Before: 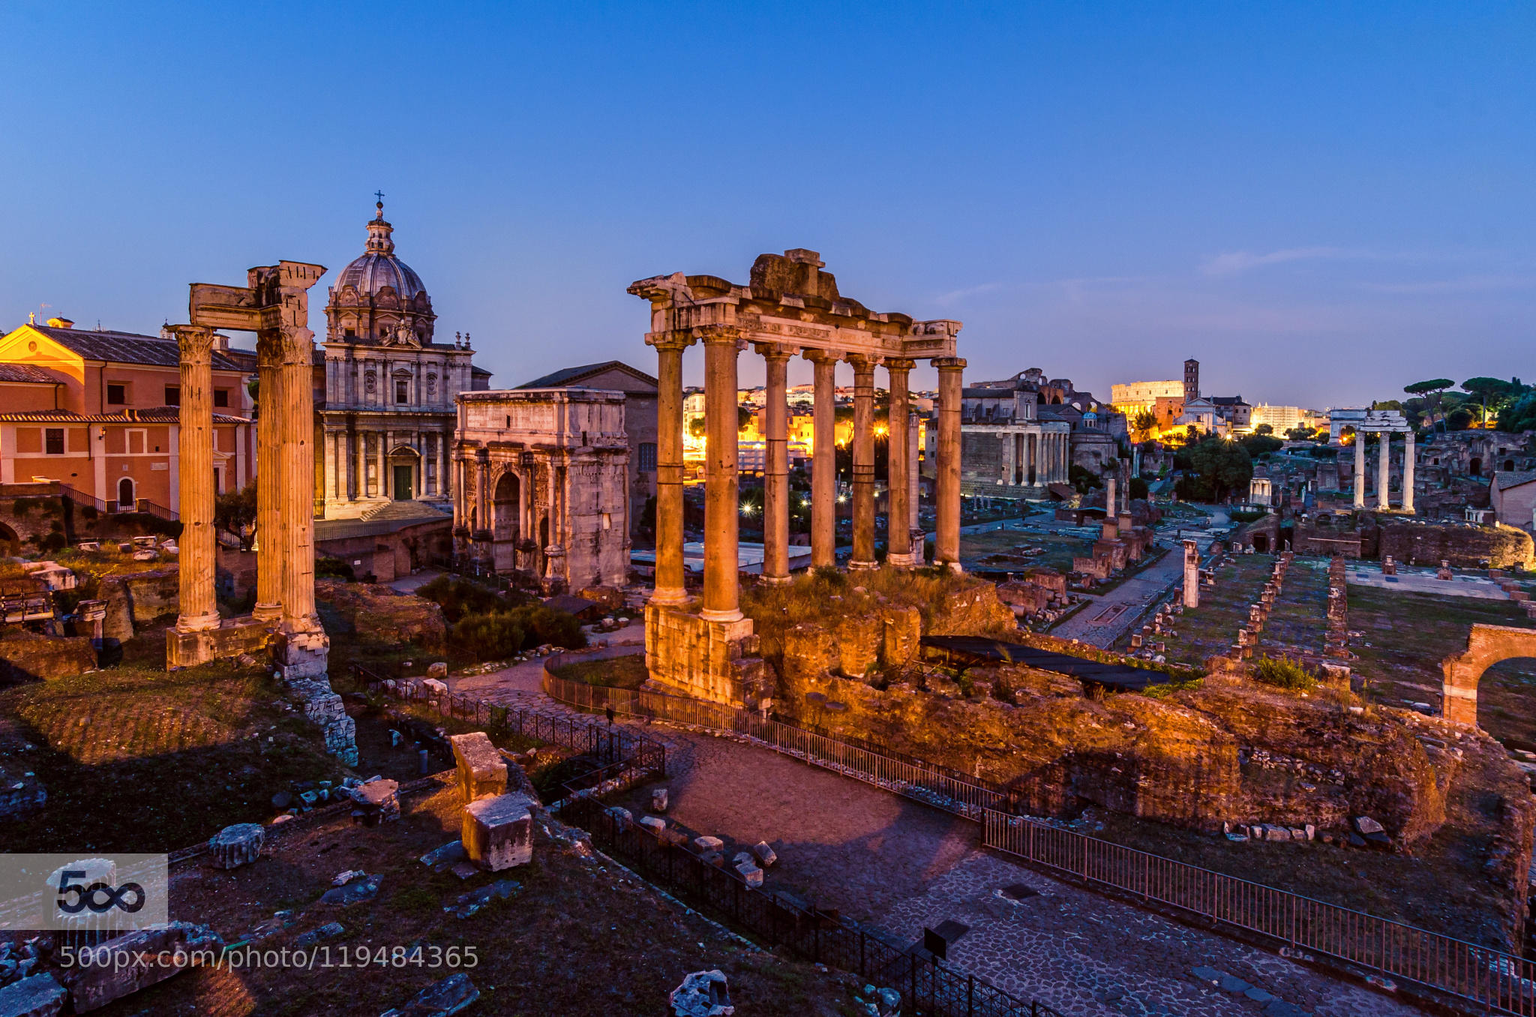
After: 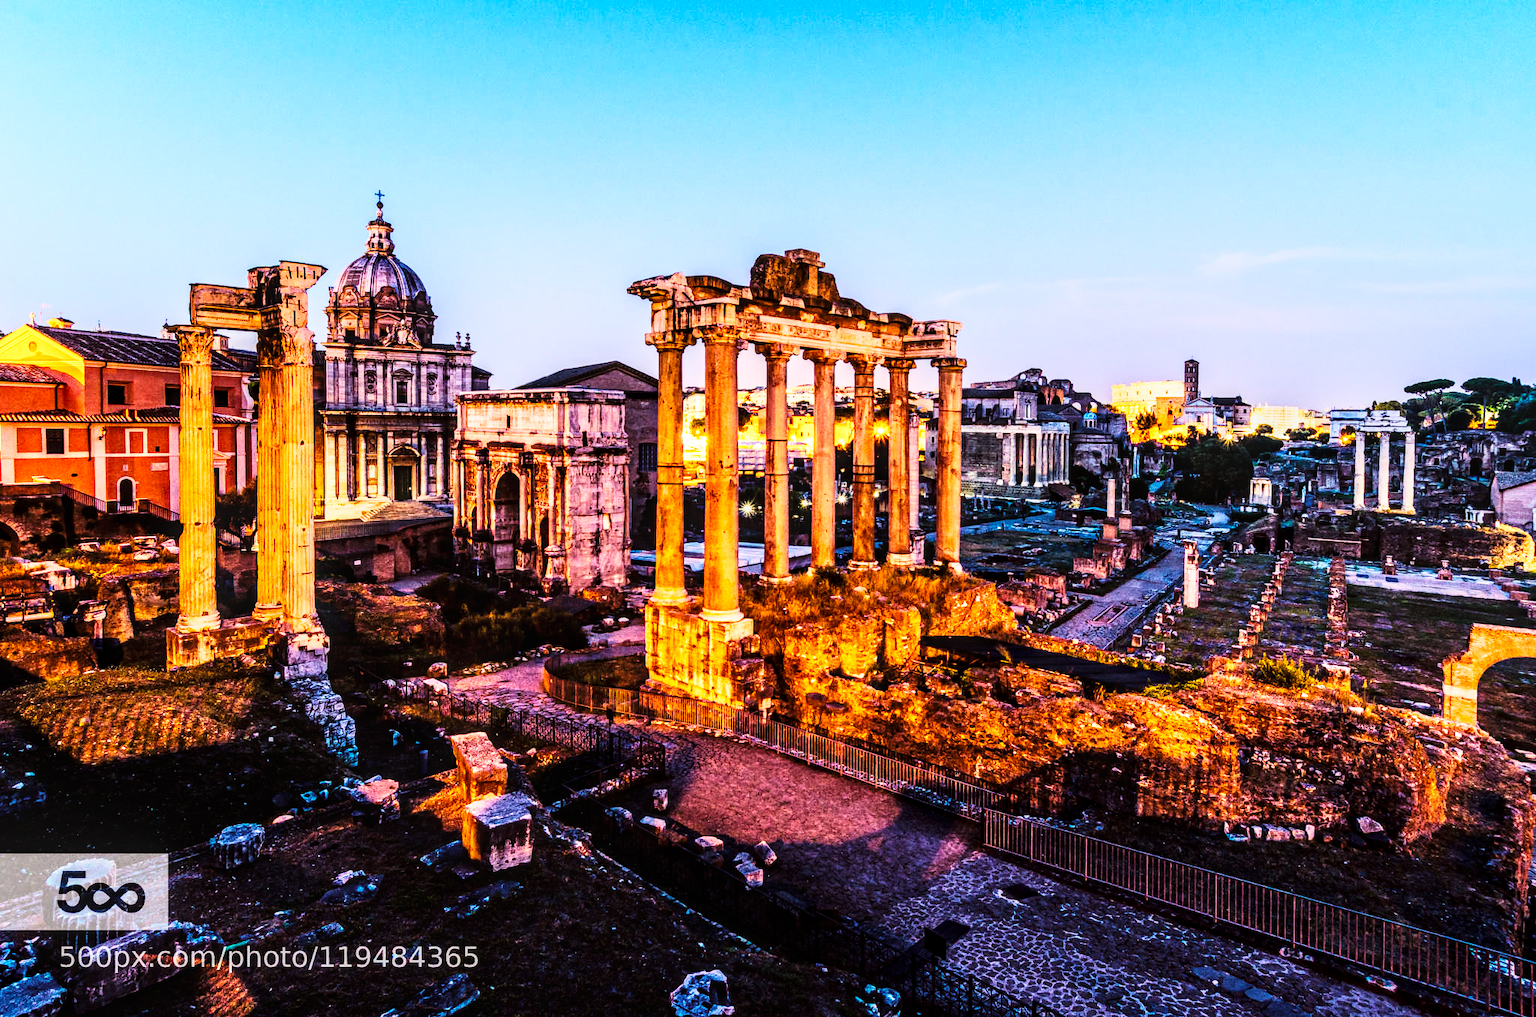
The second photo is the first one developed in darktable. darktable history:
base curve: curves: ch0 [(0, 0) (0.007, 0.004) (0.027, 0.03) (0.046, 0.07) (0.207, 0.54) (0.442, 0.872) (0.673, 0.972) (1, 1)], preserve colors none
tone curve: curves: ch0 [(0, 0) (0.137, 0.063) (0.255, 0.176) (0.502, 0.502) (0.749, 0.839) (1, 1)], color space Lab, linked channels, preserve colors none
local contrast: detail 130%
white balance: emerald 1
